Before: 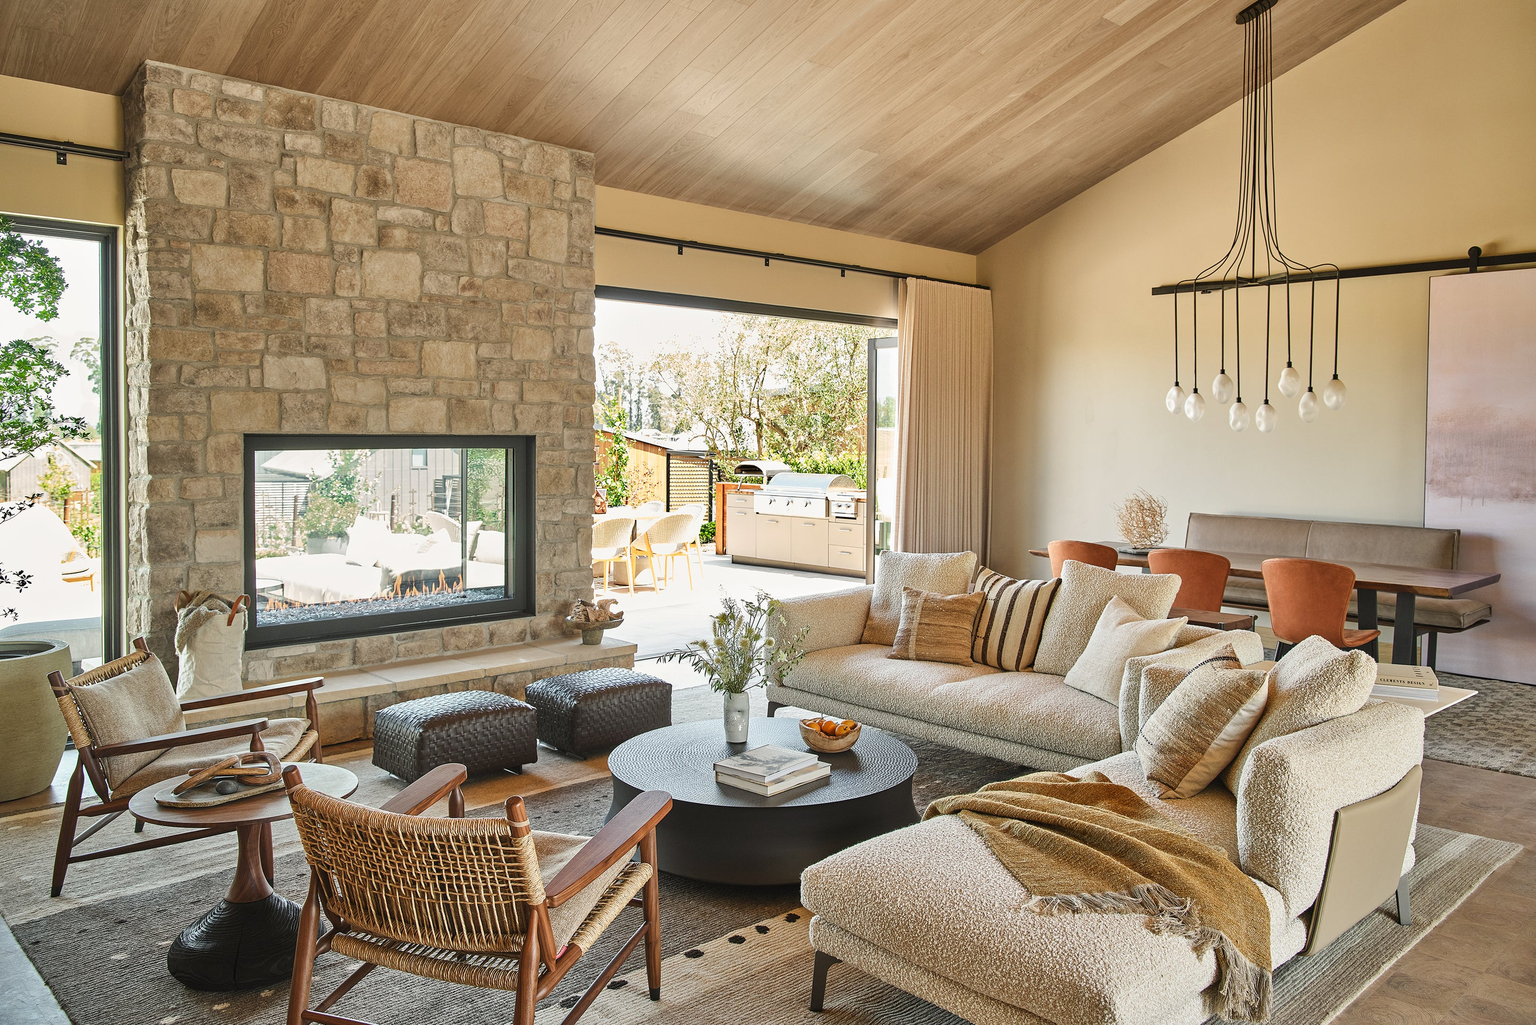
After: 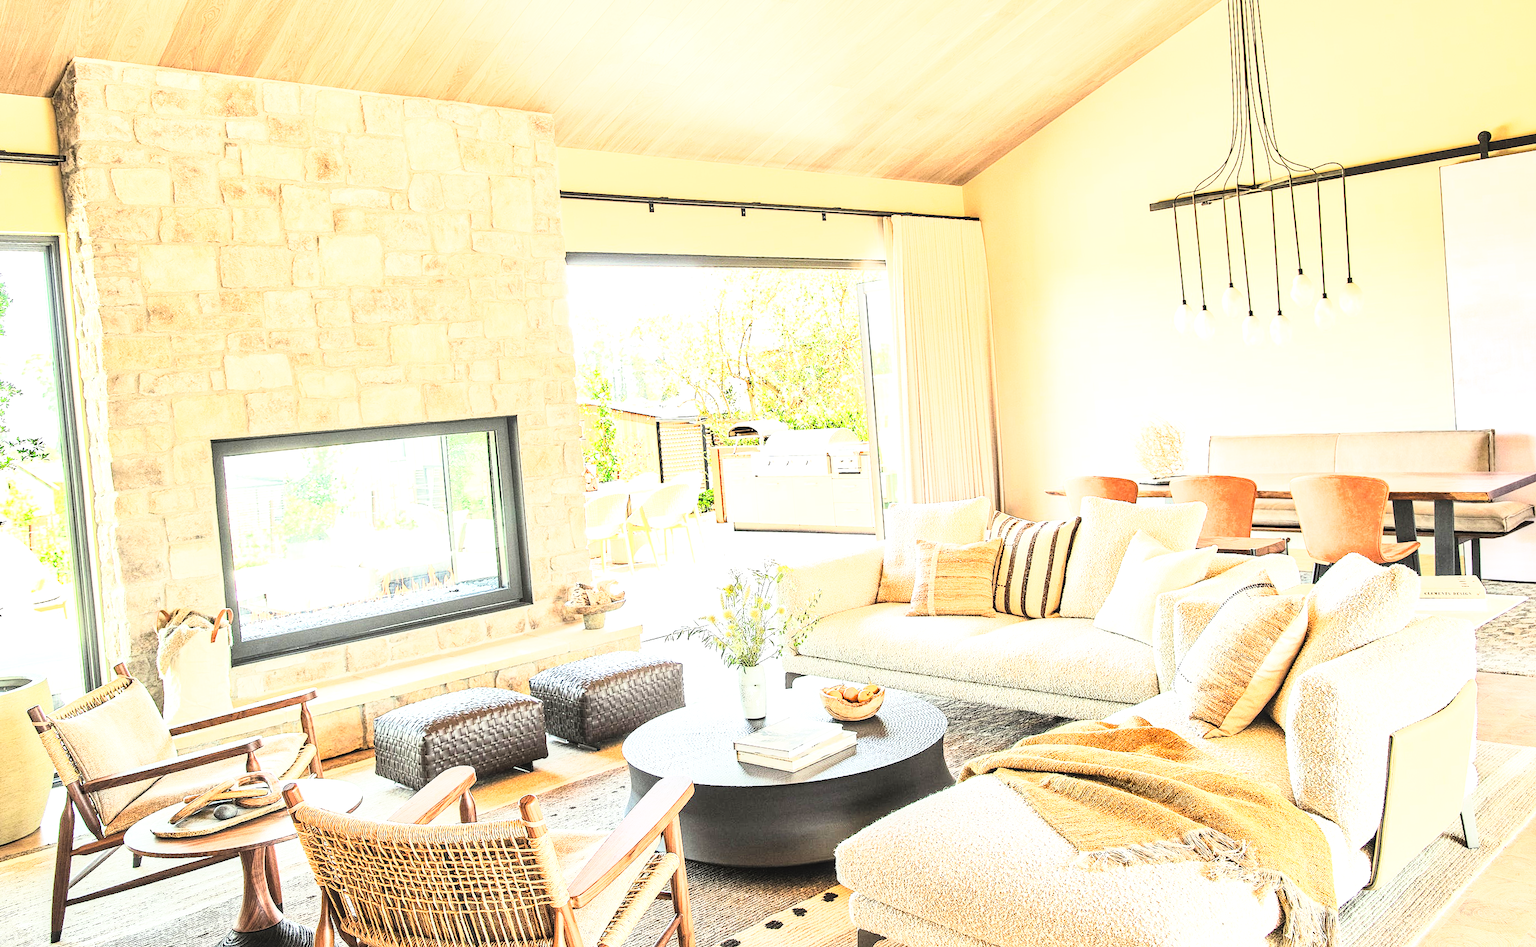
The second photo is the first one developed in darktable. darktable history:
split-toning: shadows › saturation 0.61, highlights › saturation 0.58, balance -28.74, compress 87.36%
rotate and perspective: rotation -5°, crop left 0.05, crop right 0.952, crop top 0.11, crop bottom 0.89
rgb curve: curves: ch0 [(0, 0) (0.21, 0.15) (0.24, 0.21) (0.5, 0.75) (0.75, 0.96) (0.89, 0.99) (1, 1)]; ch1 [(0, 0.02) (0.21, 0.13) (0.25, 0.2) (0.5, 0.67) (0.75, 0.9) (0.89, 0.97) (1, 1)]; ch2 [(0, 0.02) (0.21, 0.13) (0.25, 0.2) (0.5, 0.67) (0.75, 0.9) (0.89, 0.97) (1, 1)], compensate middle gray true
exposure: exposure 1.5 EV, compensate highlight preservation false
local contrast: on, module defaults
